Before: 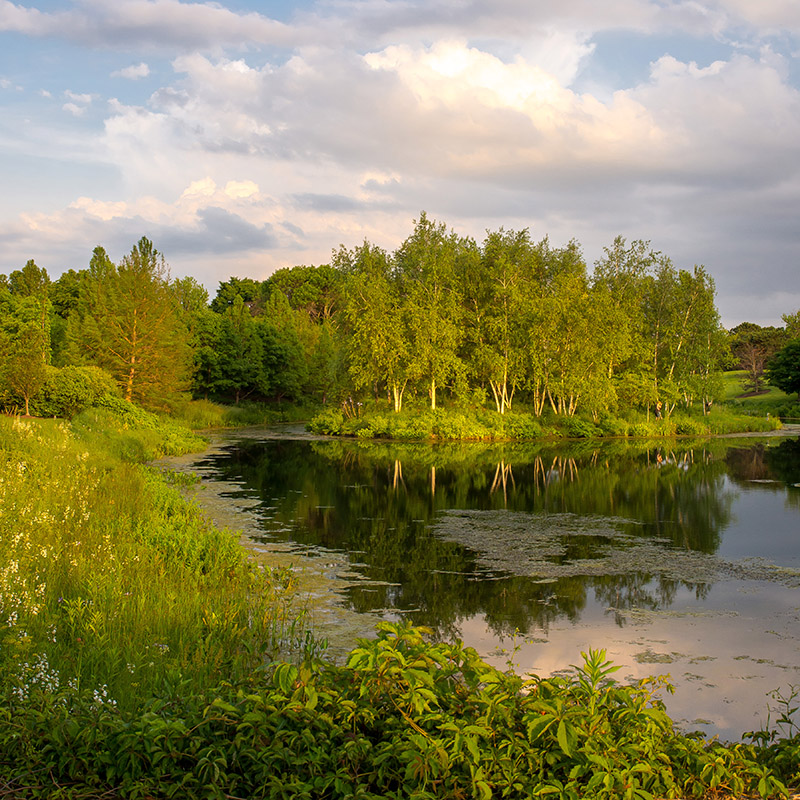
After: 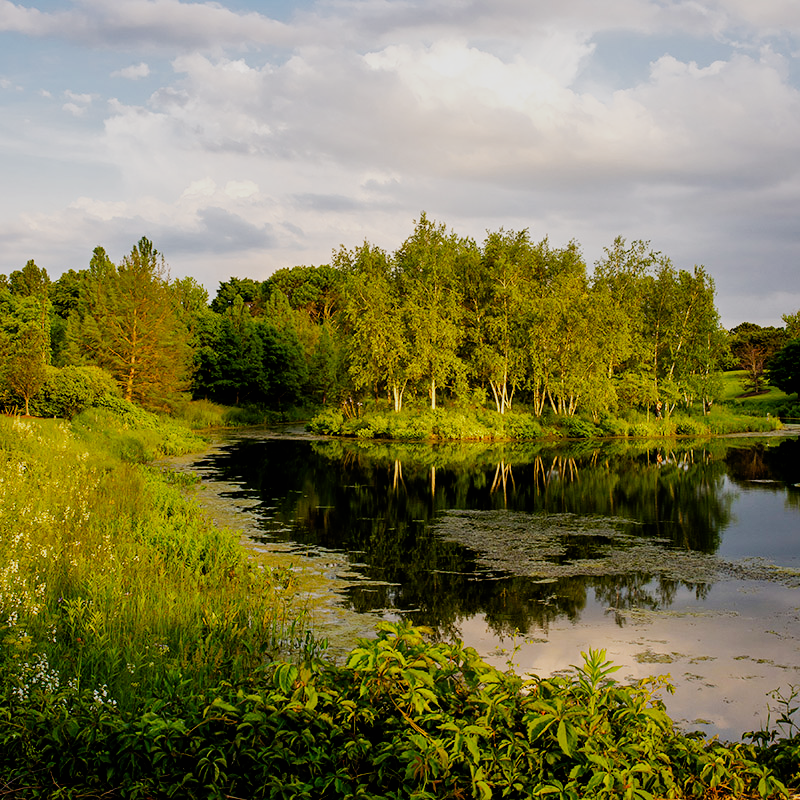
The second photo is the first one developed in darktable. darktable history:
filmic rgb: black relative exposure -5.01 EV, white relative exposure 3.97 EV, hardness 2.9, contrast 1.299, add noise in highlights 0, preserve chrominance no, color science v3 (2019), use custom middle-gray values true, contrast in highlights soft
shadows and highlights: radius 125.9, shadows 30.27, highlights -31.25, low approximation 0.01, soften with gaussian
